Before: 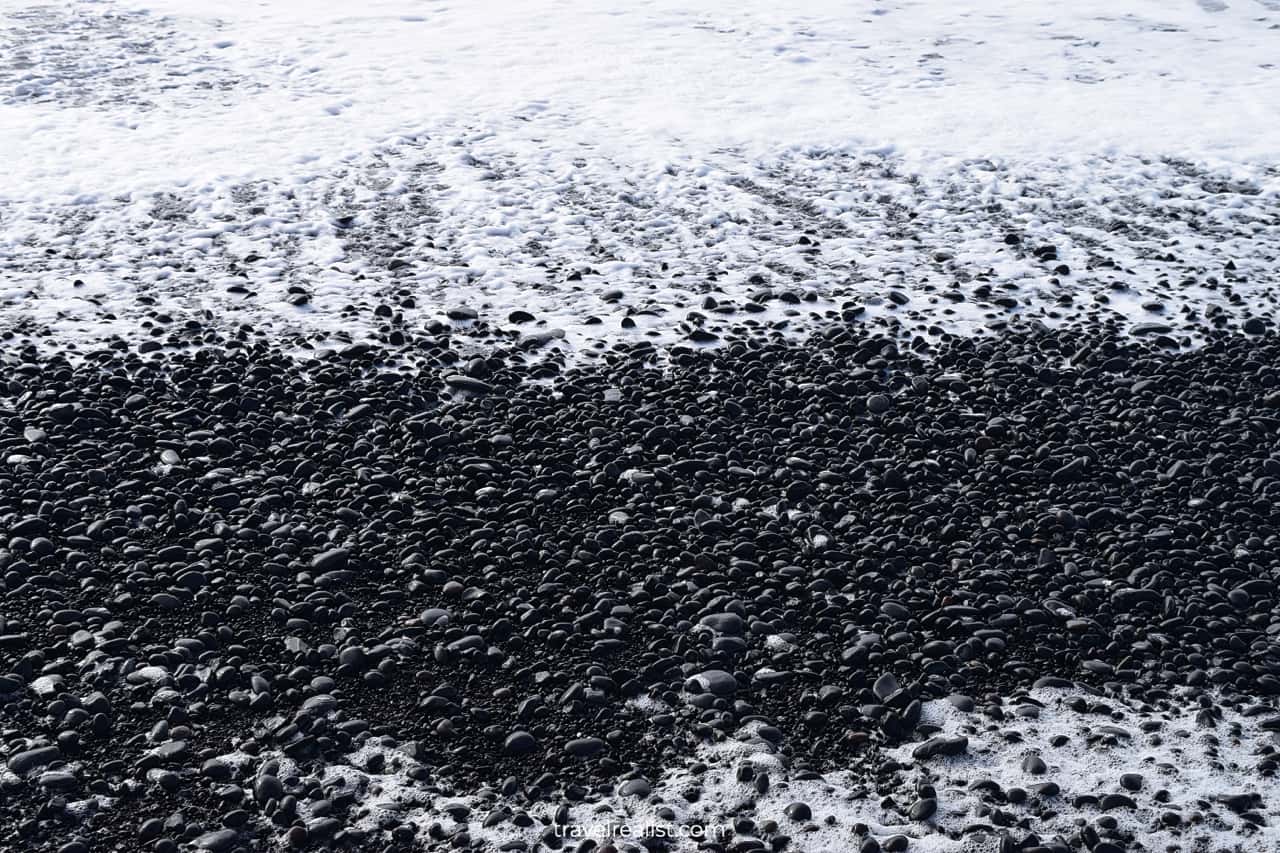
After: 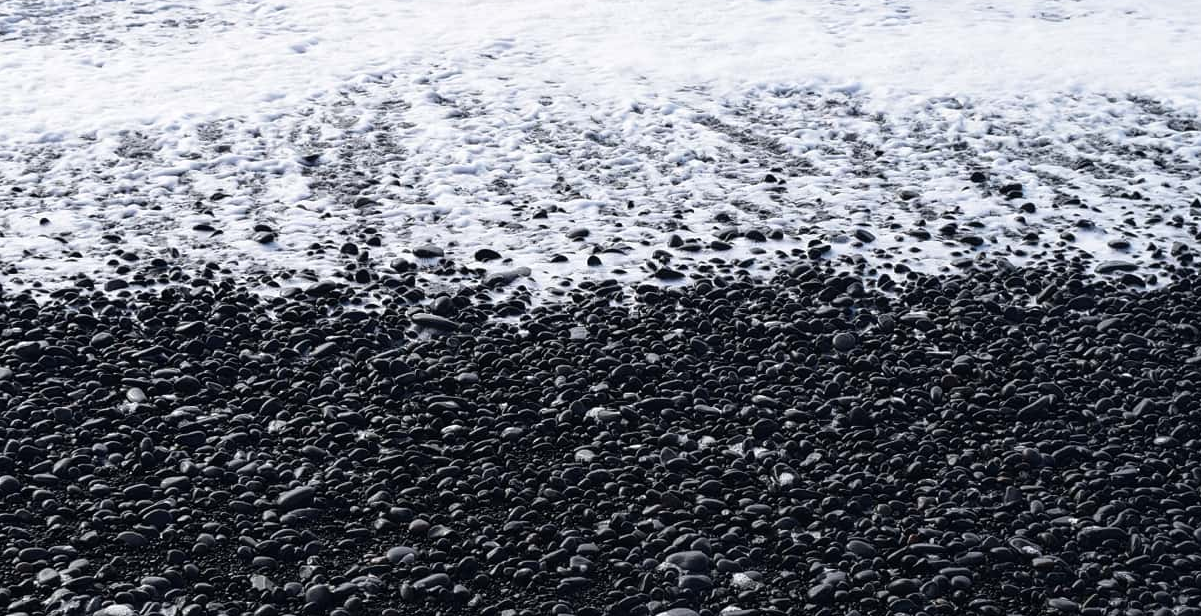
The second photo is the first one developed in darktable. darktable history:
crop: left 2.694%, top 7.37%, right 3.414%, bottom 20.334%
